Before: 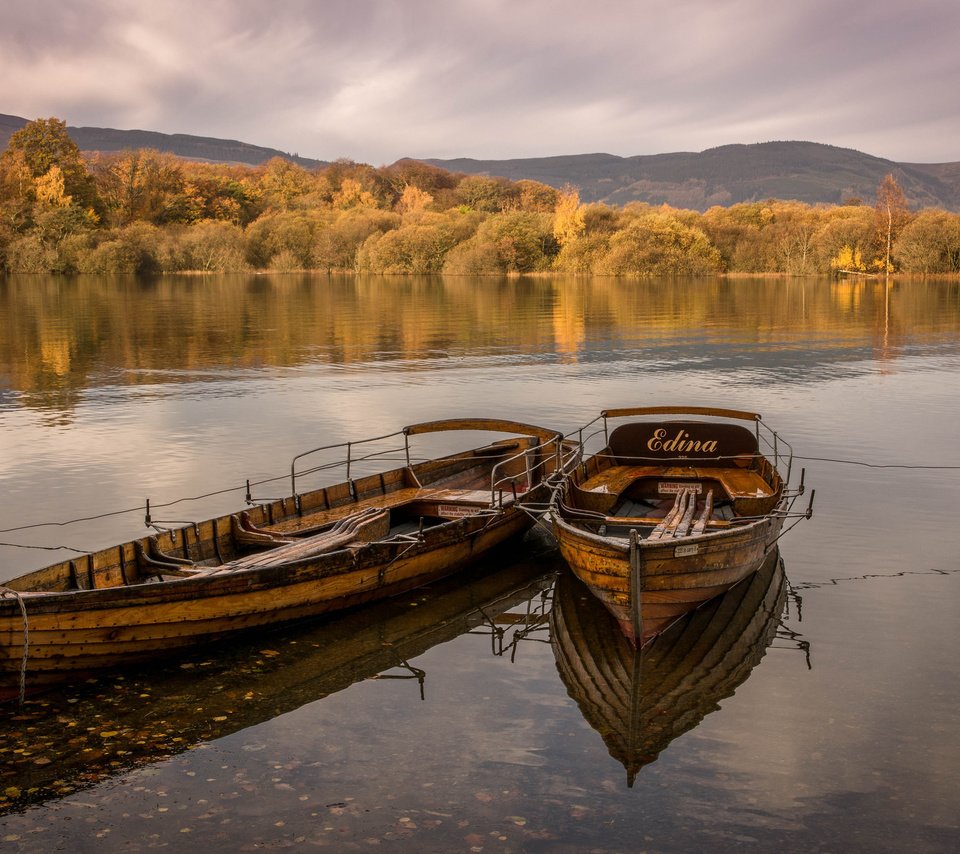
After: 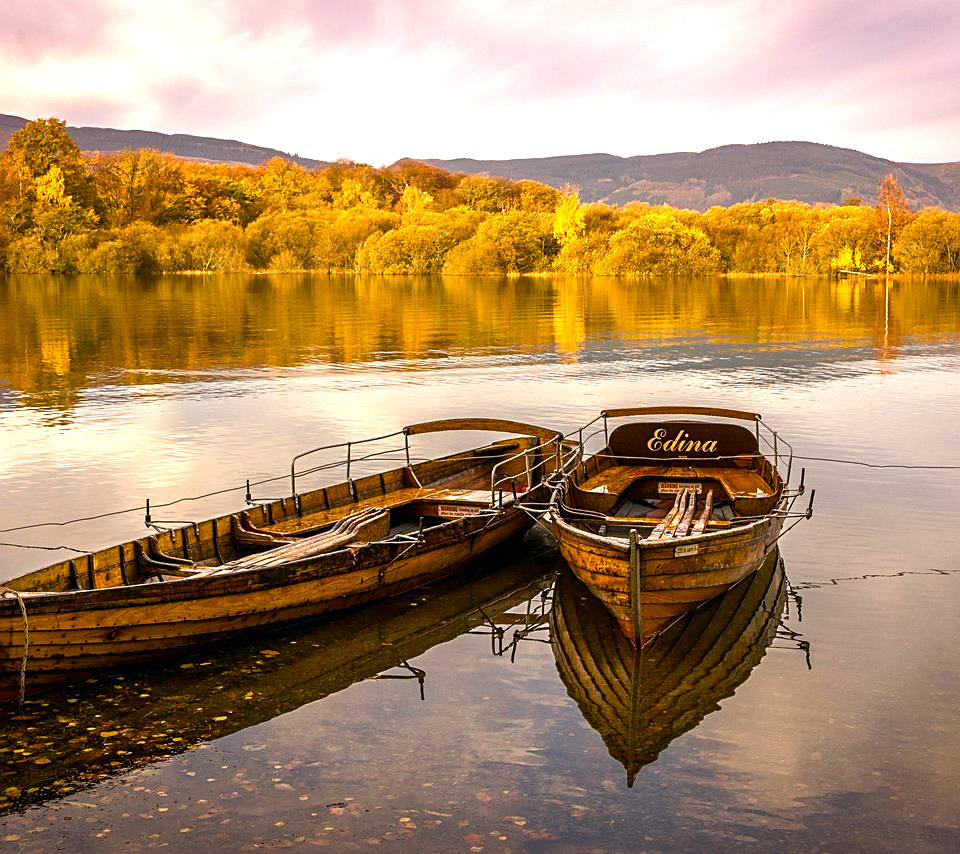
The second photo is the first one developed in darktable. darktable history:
sharpen: on, module defaults
color balance rgb: linear chroma grading › global chroma 14.929%, perceptual saturation grading › global saturation 20%, perceptual saturation grading › highlights -24.754%, perceptual saturation grading › shadows 23.997%, perceptual brilliance grading › global brilliance 30.5%, global vibrance 20%
